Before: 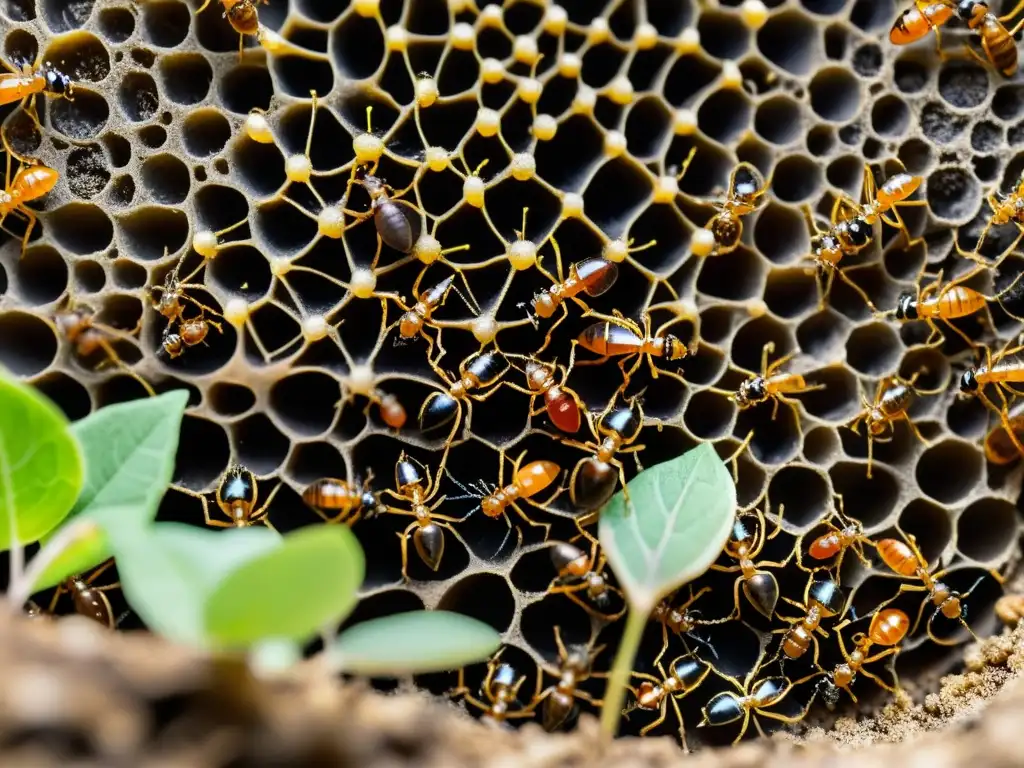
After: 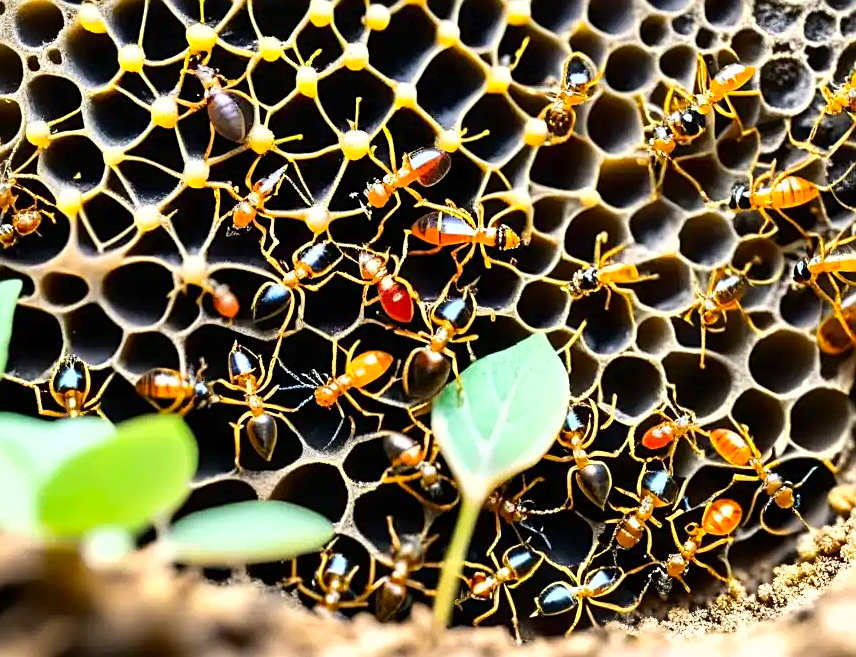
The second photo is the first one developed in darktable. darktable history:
color correction: highlights b* 0.021, saturation 0.989
shadows and highlights: shadows 73.45, highlights -60.61, soften with gaussian
crop: left 16.372%, top 14.34%
exposure: exposure 0.61 EV, compensate exposure bias true, compensate highlight preservation false
sharpen: on, module defaults
contrast brightness saturation: contrast 0.079, saturation 0.199
